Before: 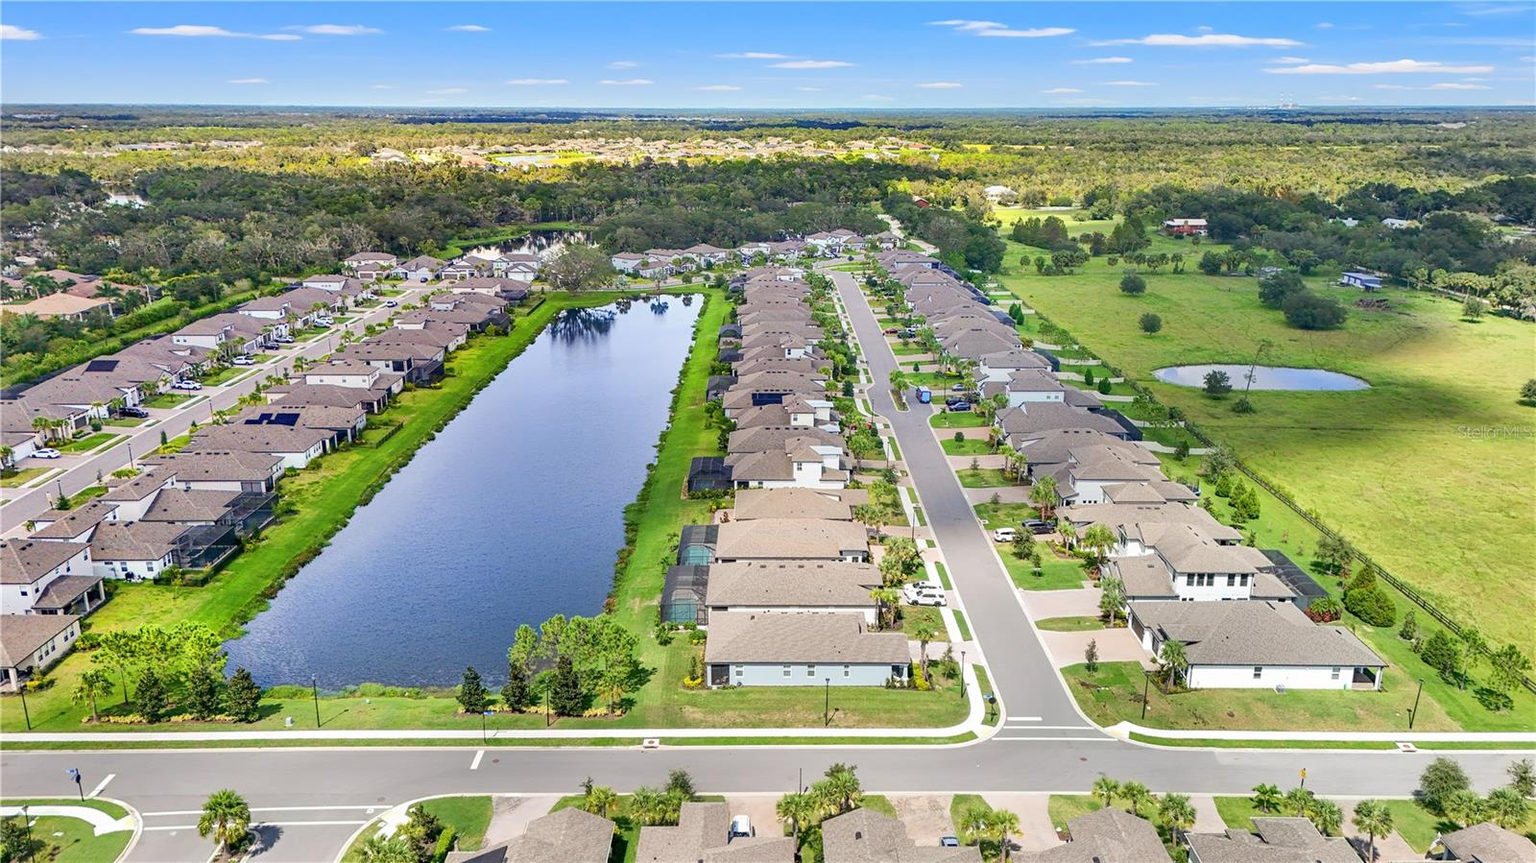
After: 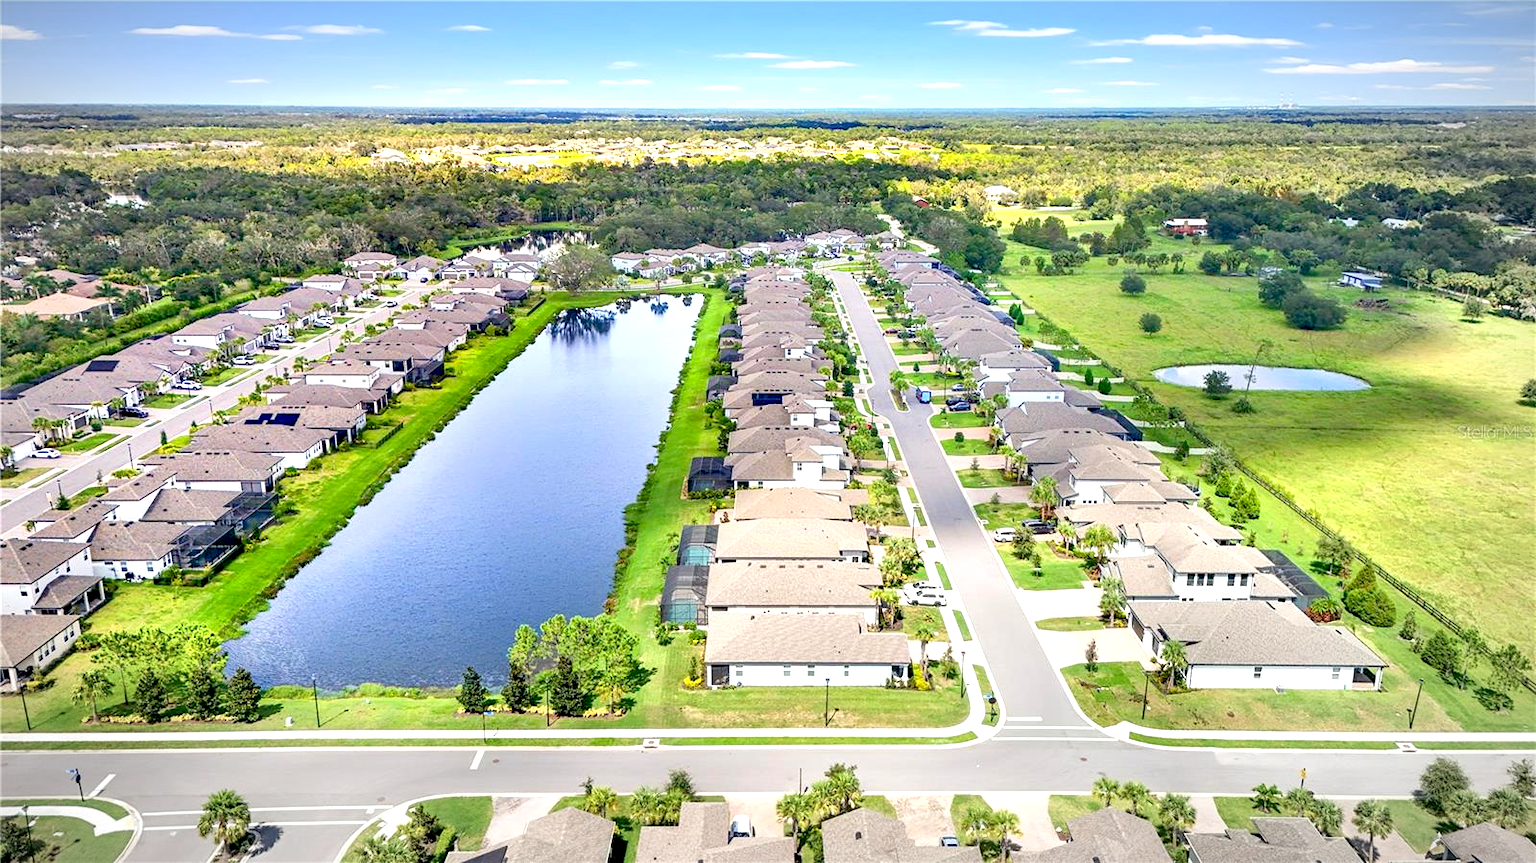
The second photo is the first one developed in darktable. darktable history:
vignetting: fall-off radius 69.07%, brightness -0.575, automatic ratio true
exposure: black level correction 0.012, exposure 0.703 EV, compensate highlight preservation false
